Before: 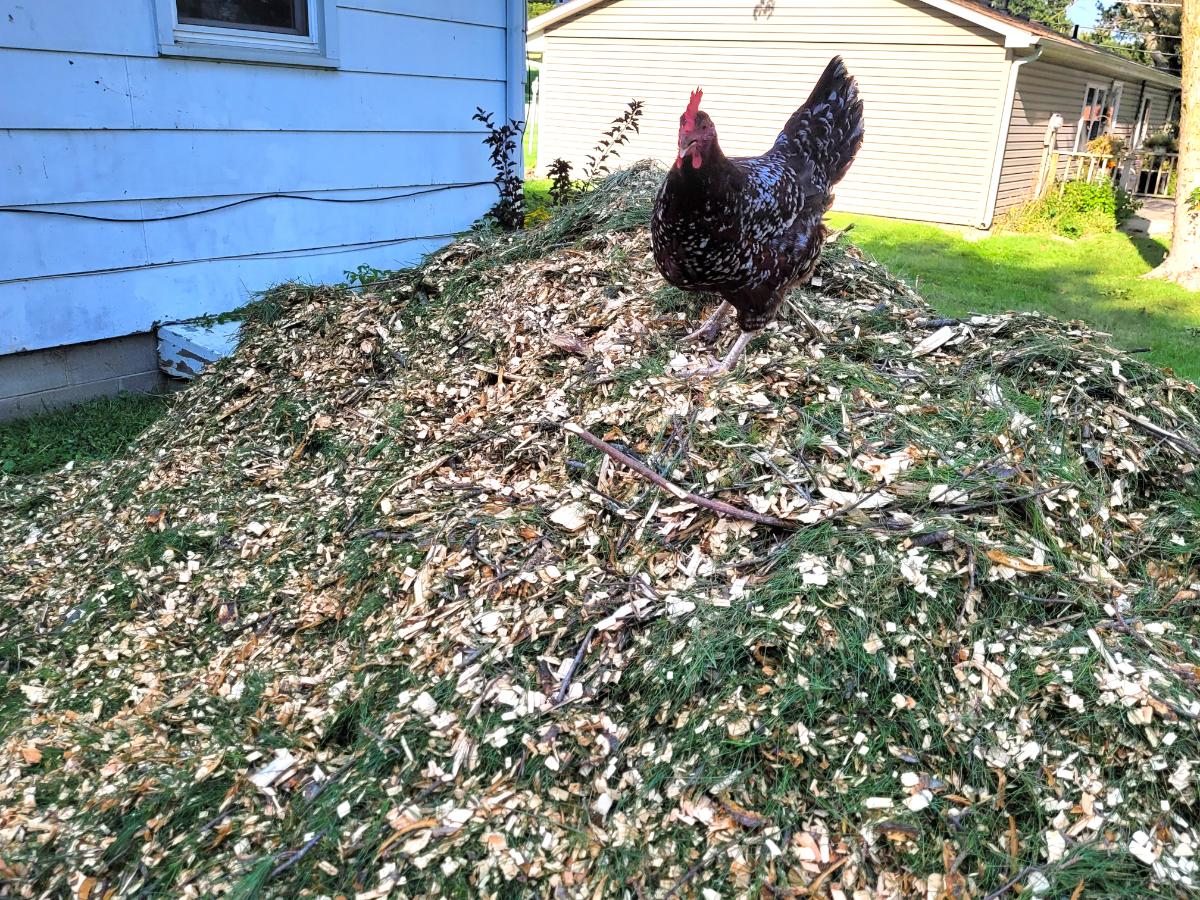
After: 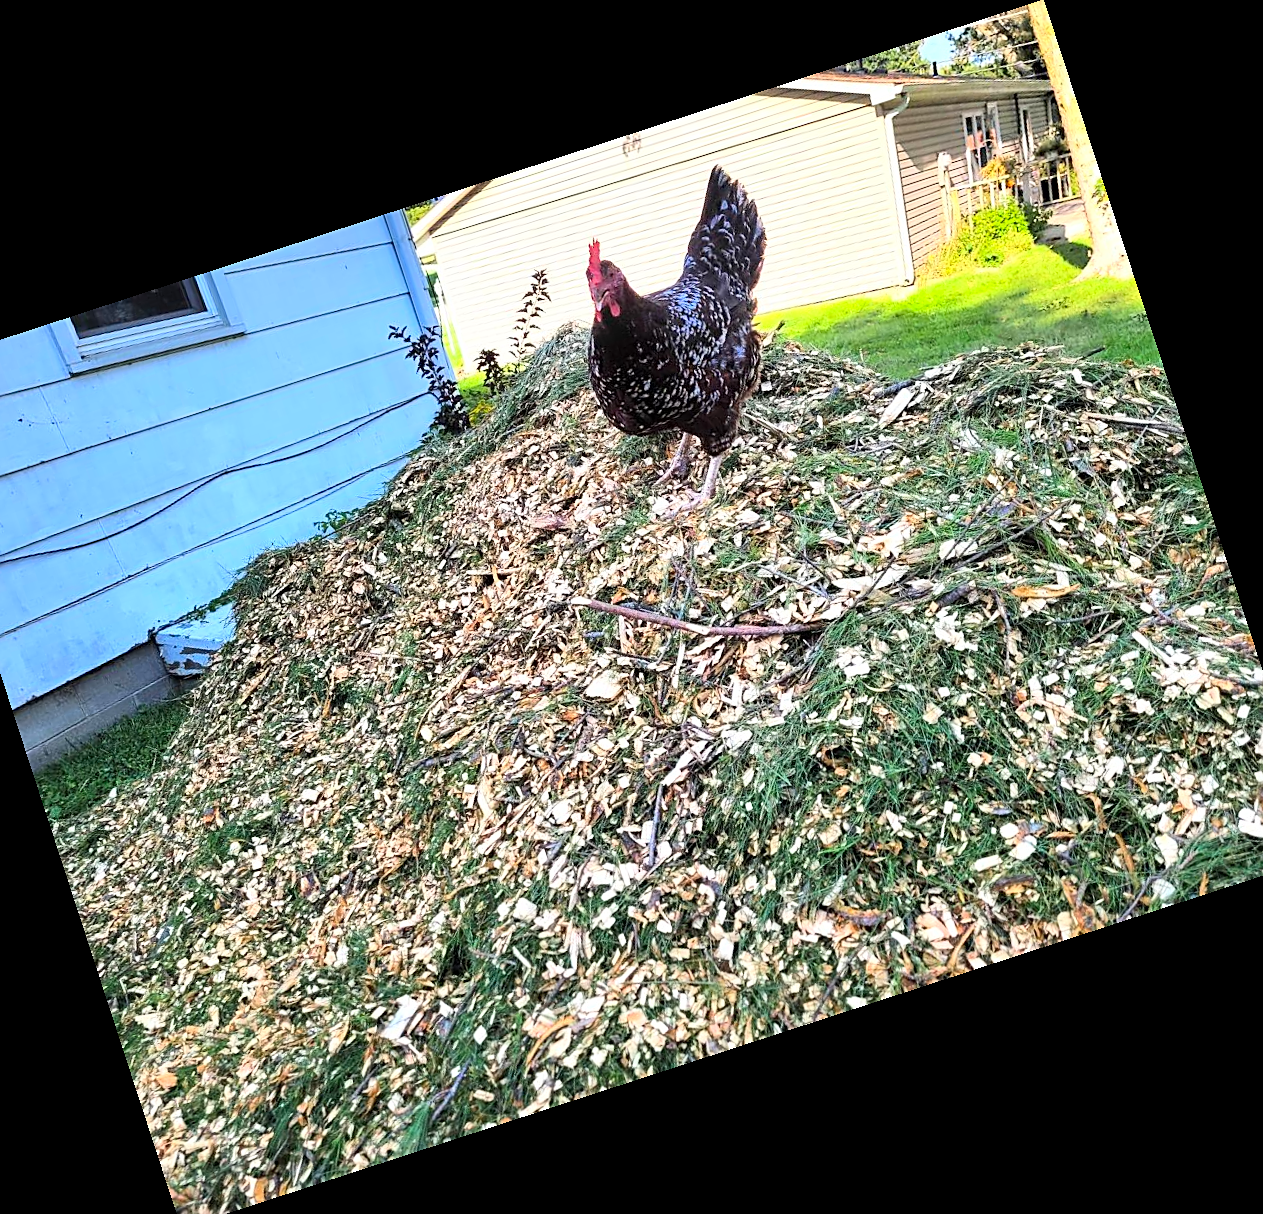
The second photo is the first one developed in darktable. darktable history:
sharpen: on, module defaults
crop and rotate: angle 18.07°, left 6.862%, right 4.152%, bottom 1.086%
contrast brightness saturation: contrast 0.201, brightness 0.167, saturation 0.222
